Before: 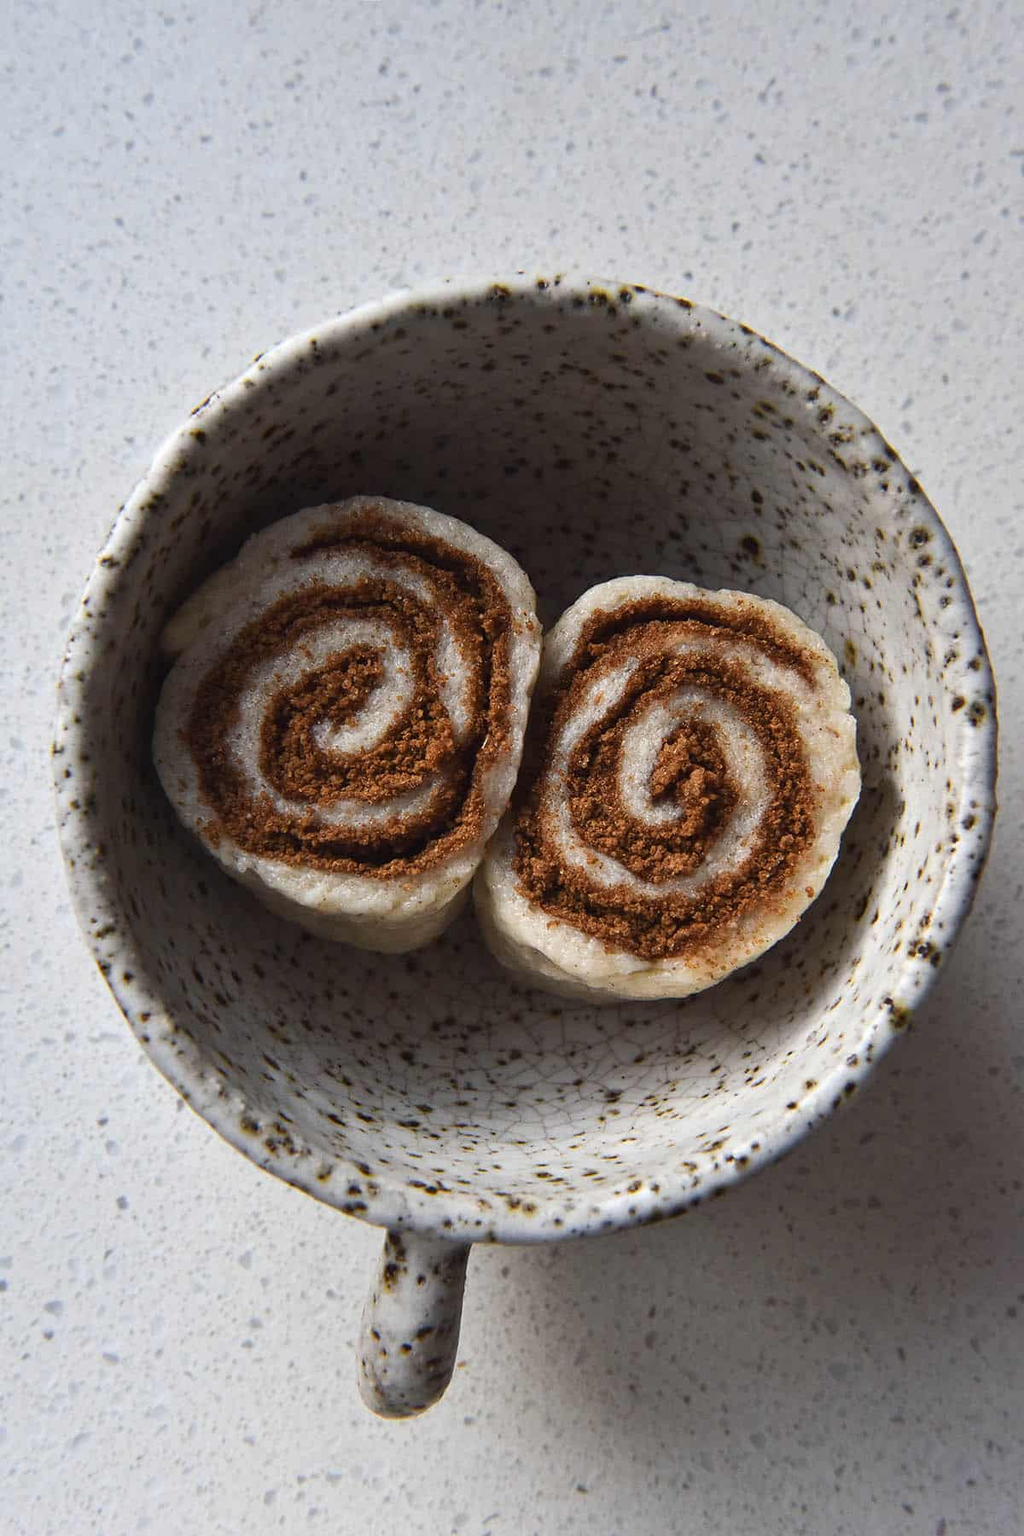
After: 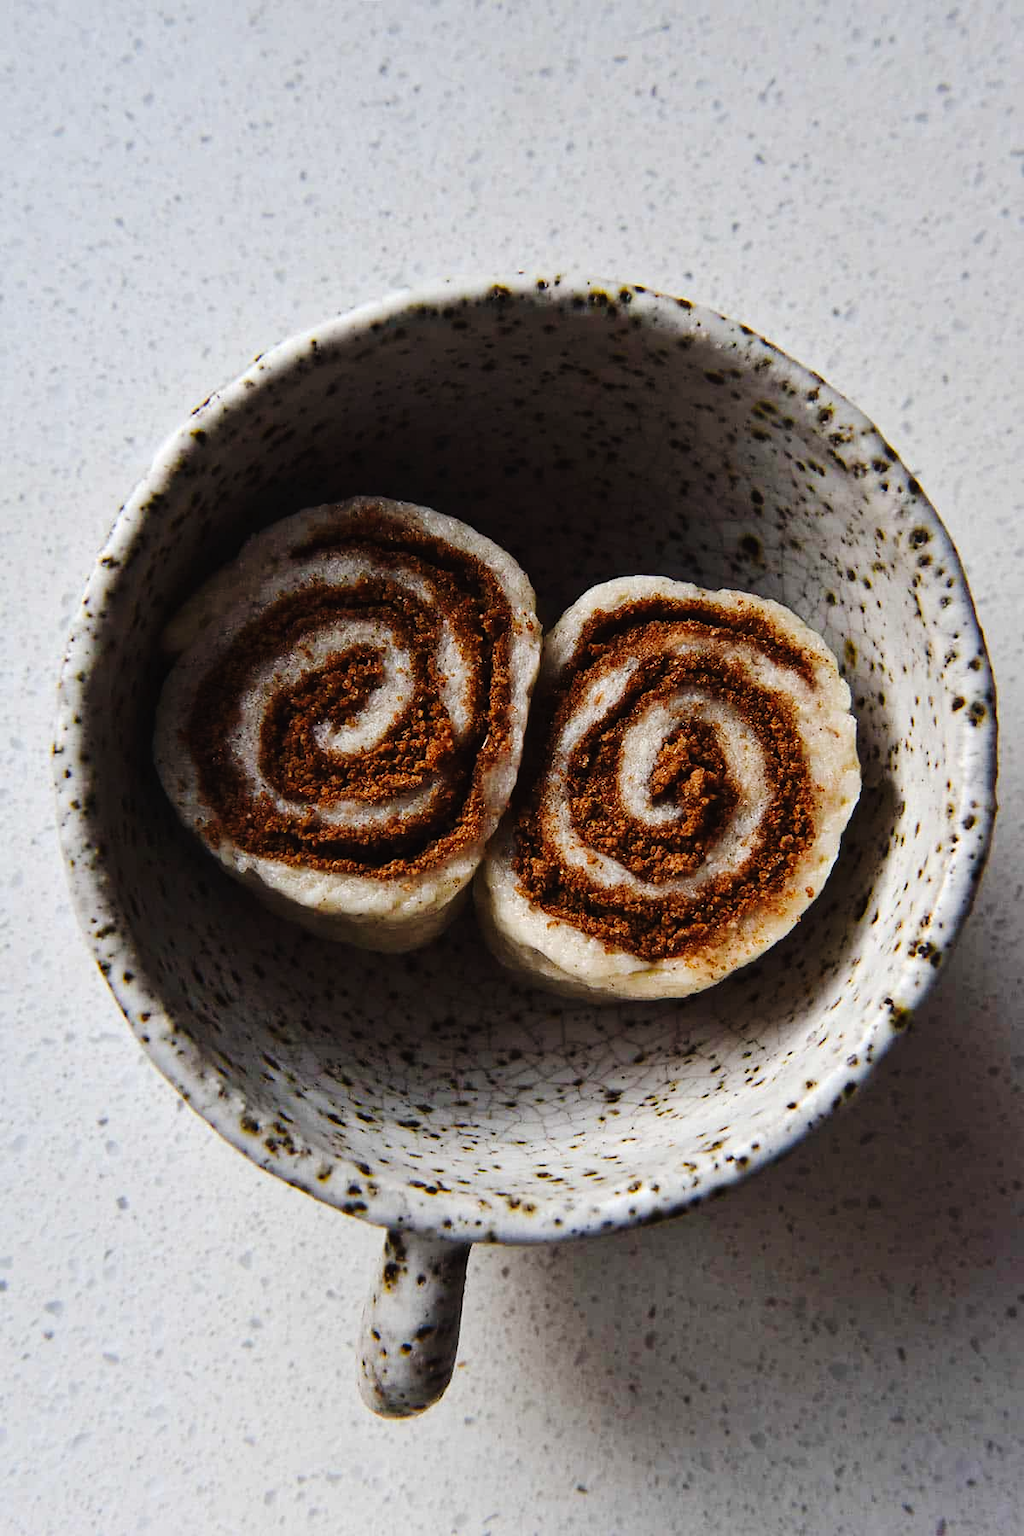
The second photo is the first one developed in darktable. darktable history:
tone curve: curves: ch0 [(0, 0) (0.003, 0.007) (0.011, 0.009) (0.025, 0.014) (0.044, 0.022) (0.069, 0.029) (0.1, 0.037) (0.136, 0.052) (0.177, 0.083) (0.224, 0.121) (0.277, 0.177) (0.335, 0.258) (0.399, 0.351) (0.468, 0.454) (0.543, 0.557) (0.623, 0.654) (0.709, 0.744) (0.801, 0.825) (0.898, 0.909) (1, 1)], preserve colors none
